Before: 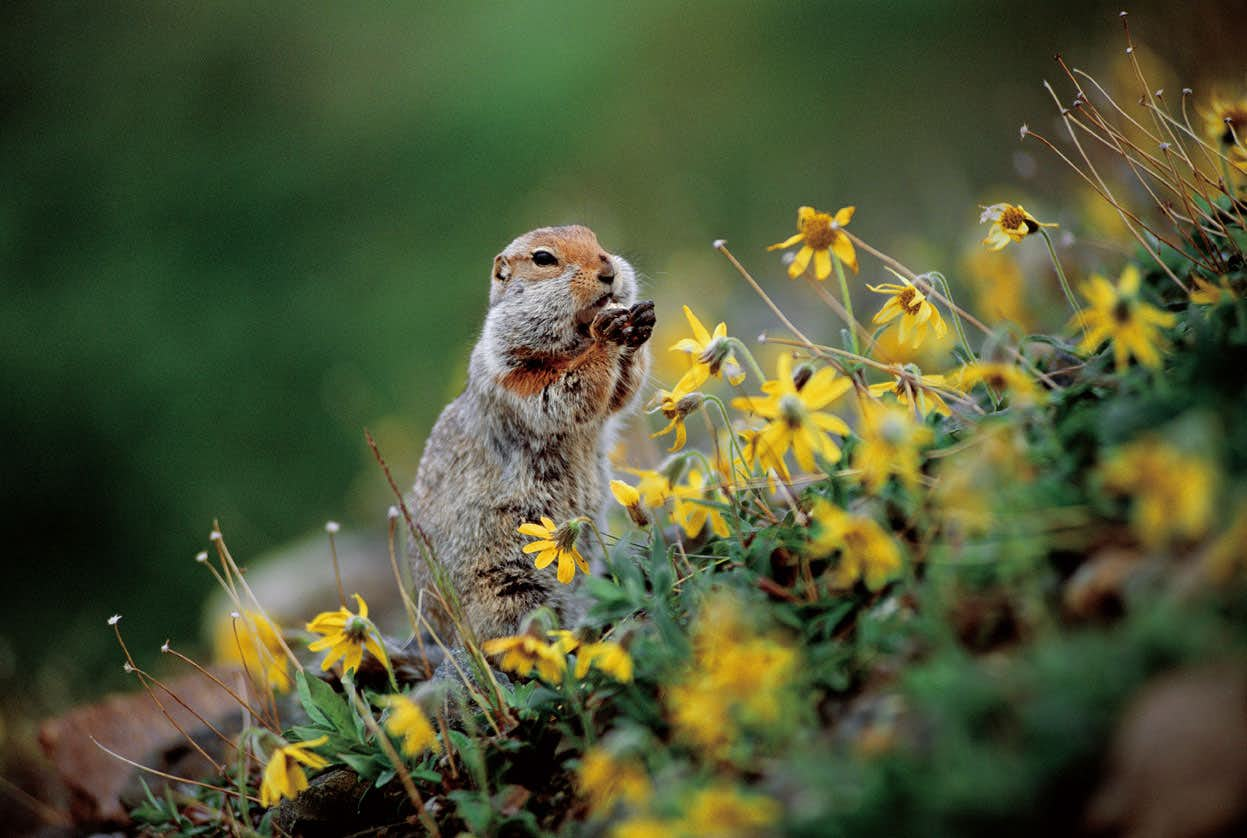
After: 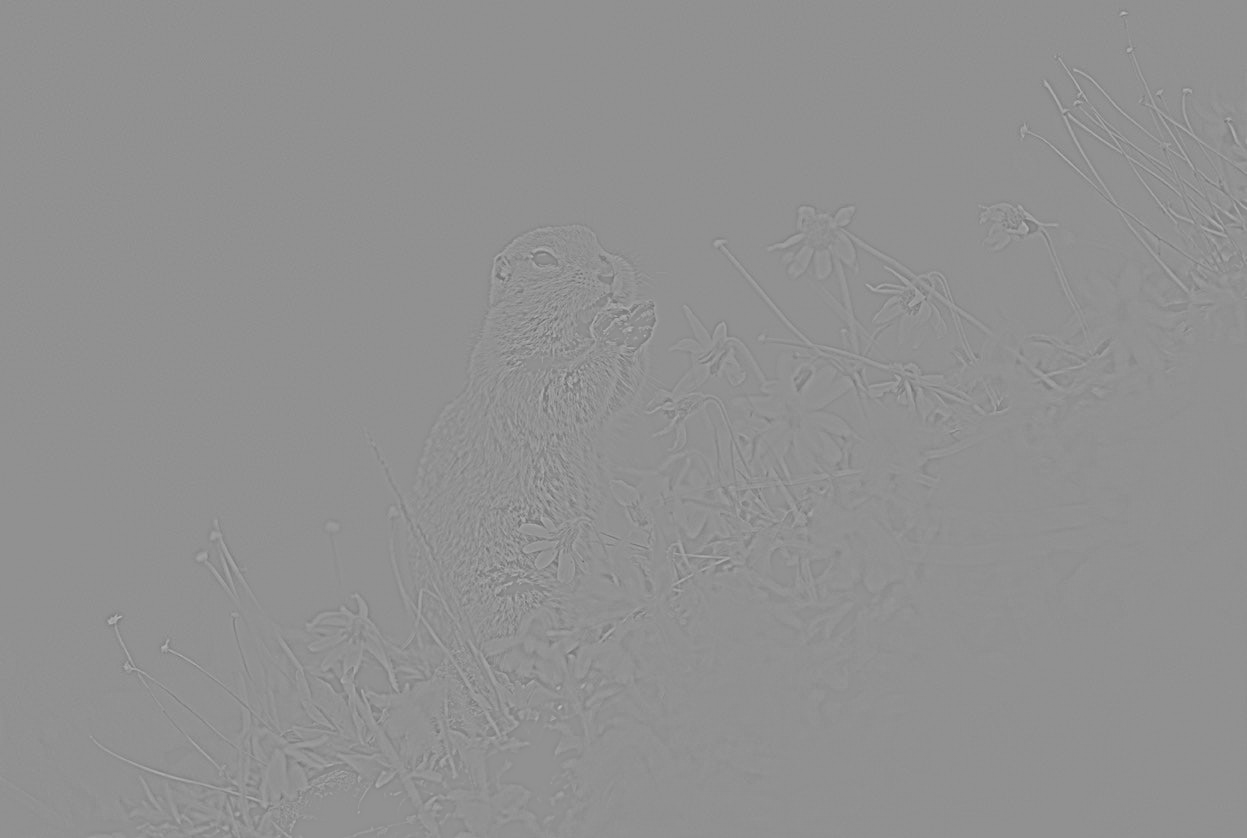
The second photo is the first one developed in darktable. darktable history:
bloom: size 40%
highpass: sharpness 9.84%, contrast boost 9.94%
contrast brightness saturation: brightness 0.18, saturation -0.5
